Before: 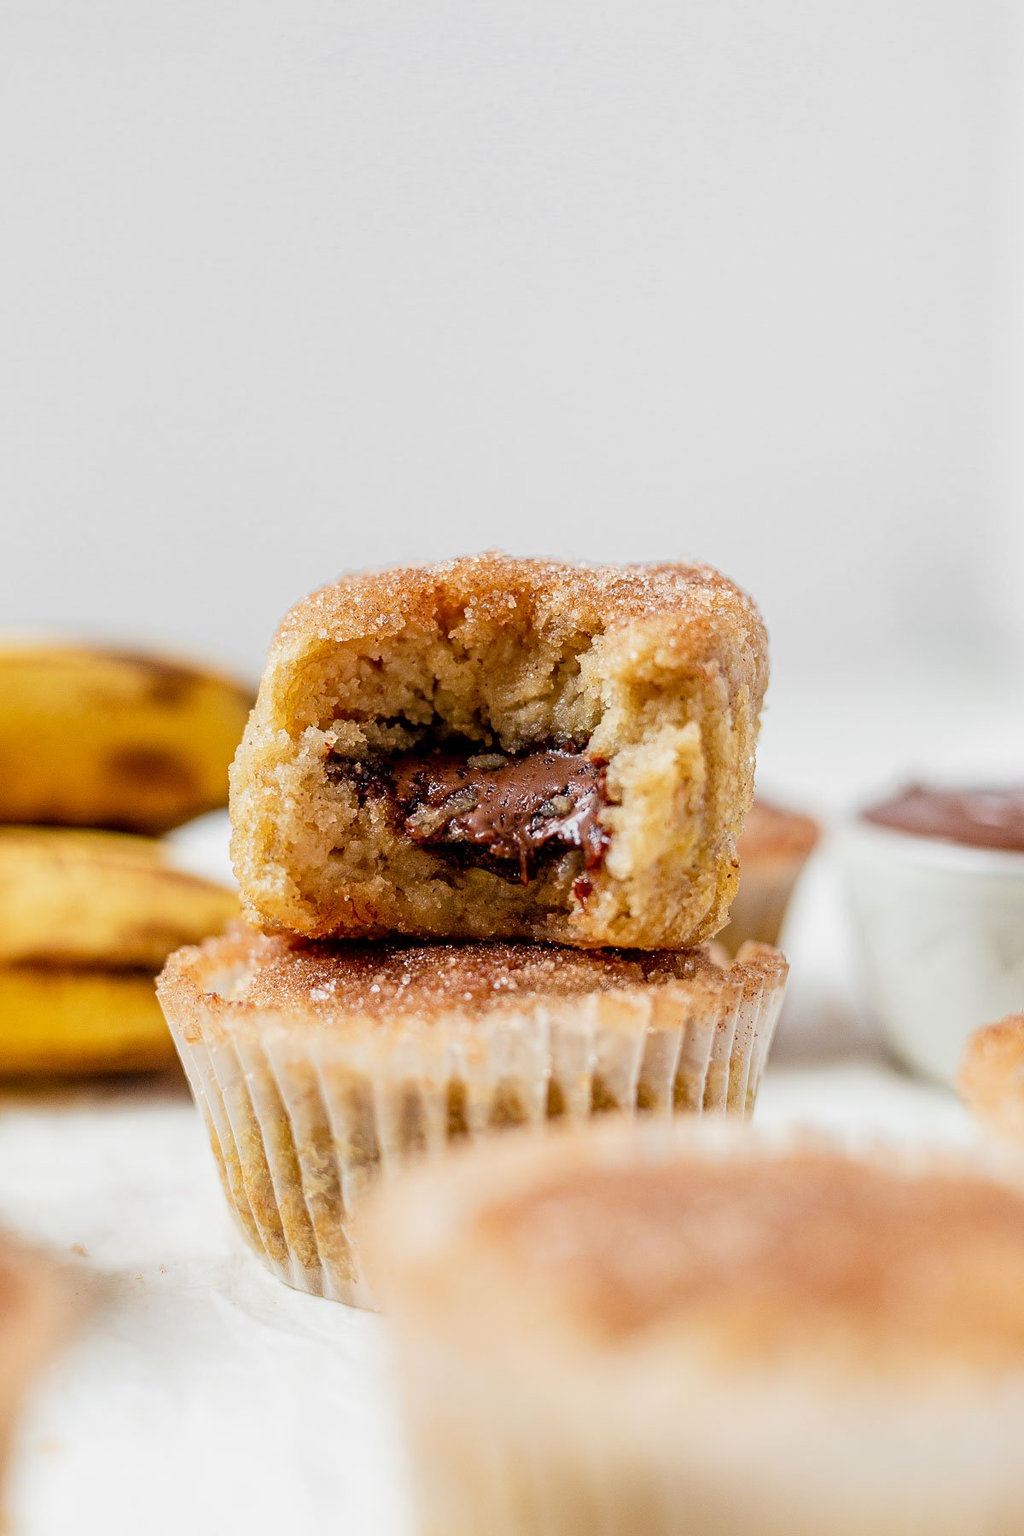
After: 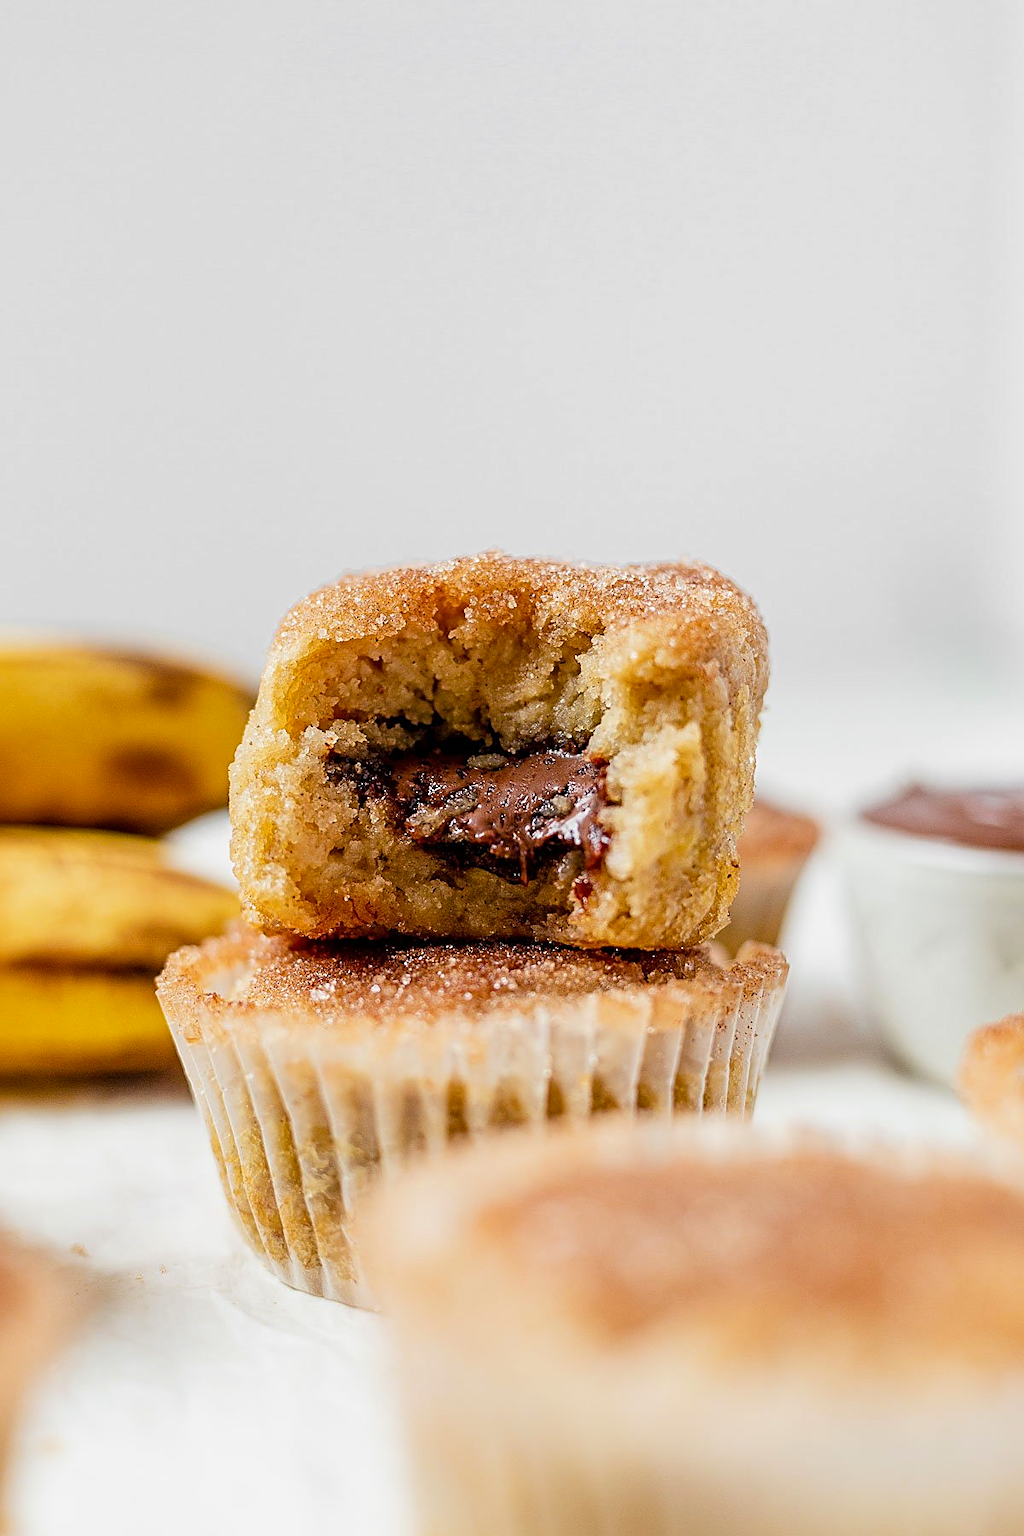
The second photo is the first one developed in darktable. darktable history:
sharpen: on, module defaults
color balance rgb: power › luminance -3.764%, power › hue 145.04°, perceptual saturation grading › global saturation 0.89%, perceptual brilliance grading › global brilliance 2.753%, perceptual brilliance grading › highlights -2.421%, perceptual brilliance grading › shadows 3.467%, global vibrance 20%
